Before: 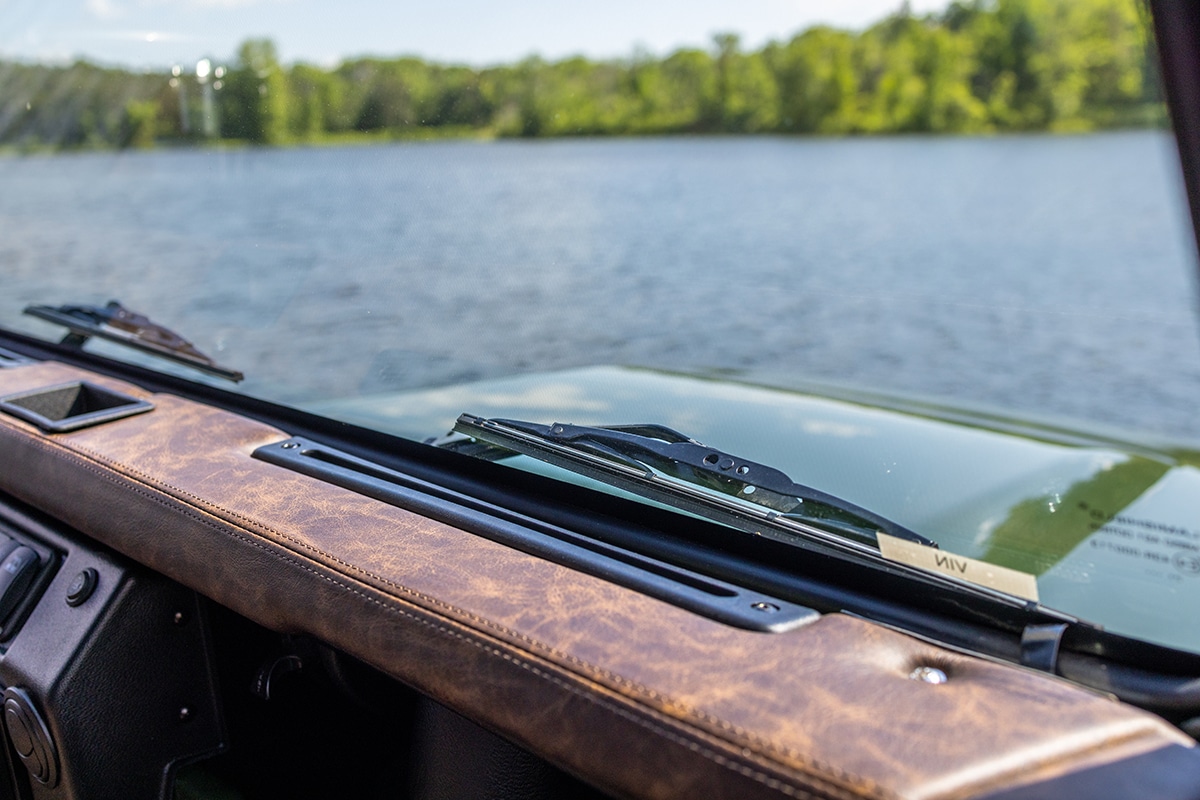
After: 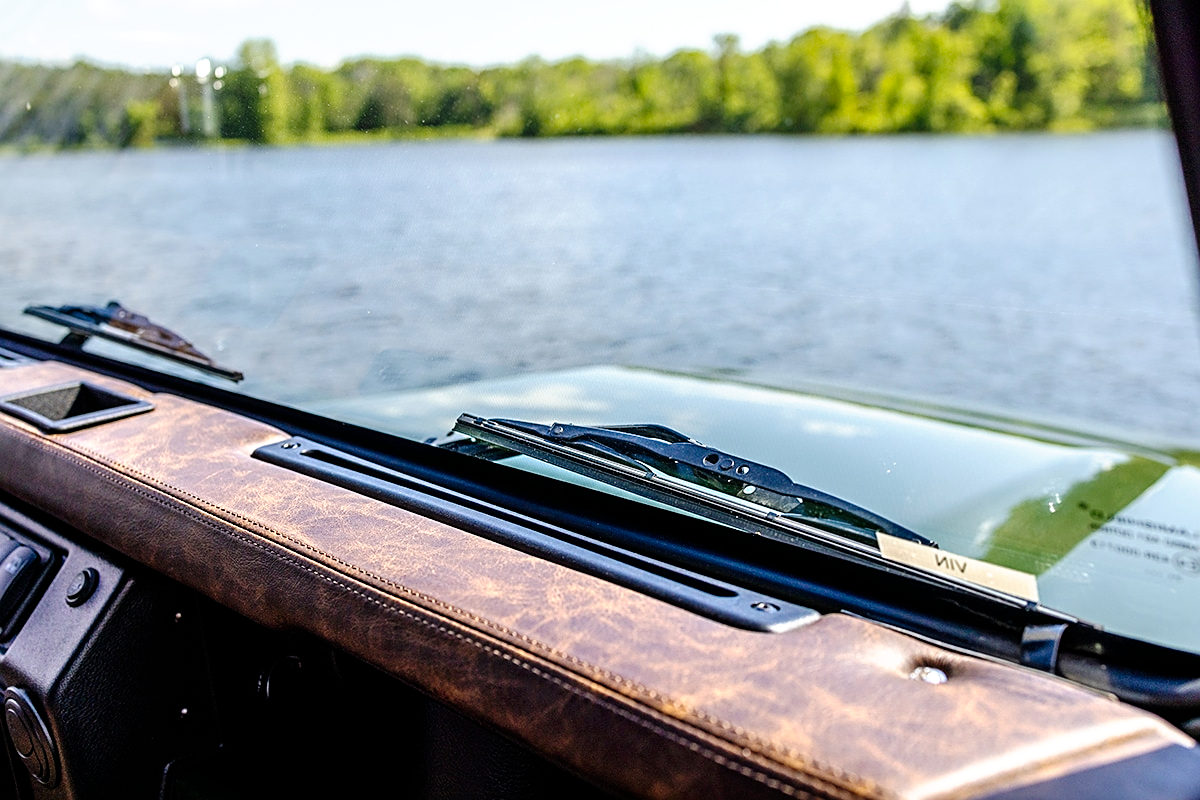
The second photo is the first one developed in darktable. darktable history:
tone curve: curves: ch0 [(0, 0) (0.003, 0) (0.011, 0.001) (0.025, 0.001) (0.044, 0.003) (0.069, 0.009) (0.1, 0.018) (0.136, 0.032) (0.177, 0.074) (0.224, 0.13) (0.277, 0.218) (0.335, 0.321) (0.399, 0.425) (0.468, 0.523) (0.543, 0.617) (0.623, 0.708) (0.709, 0.789) (0.801, 0.873) (0.898, 0.967) (1, 1)], preserve colors none
exposure: exposure 0.197 EV, compensate highlight preservation false
sharpen: on, module defaults
